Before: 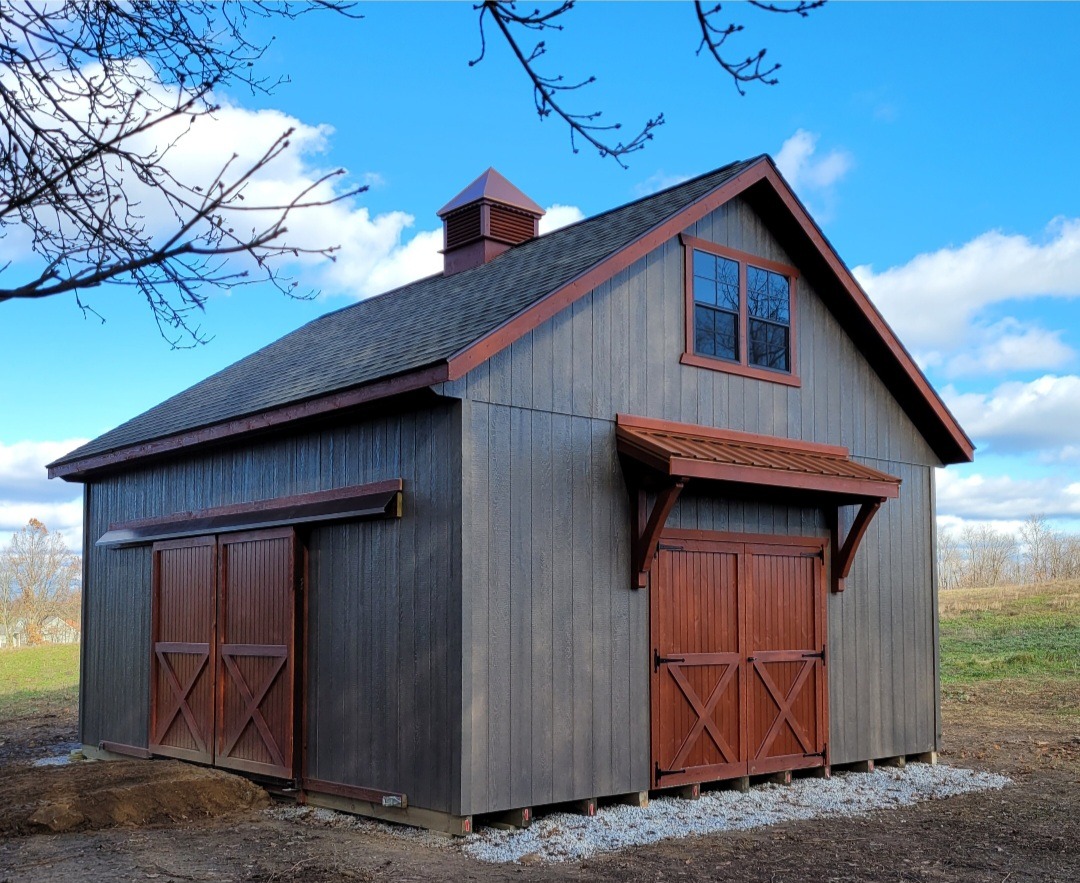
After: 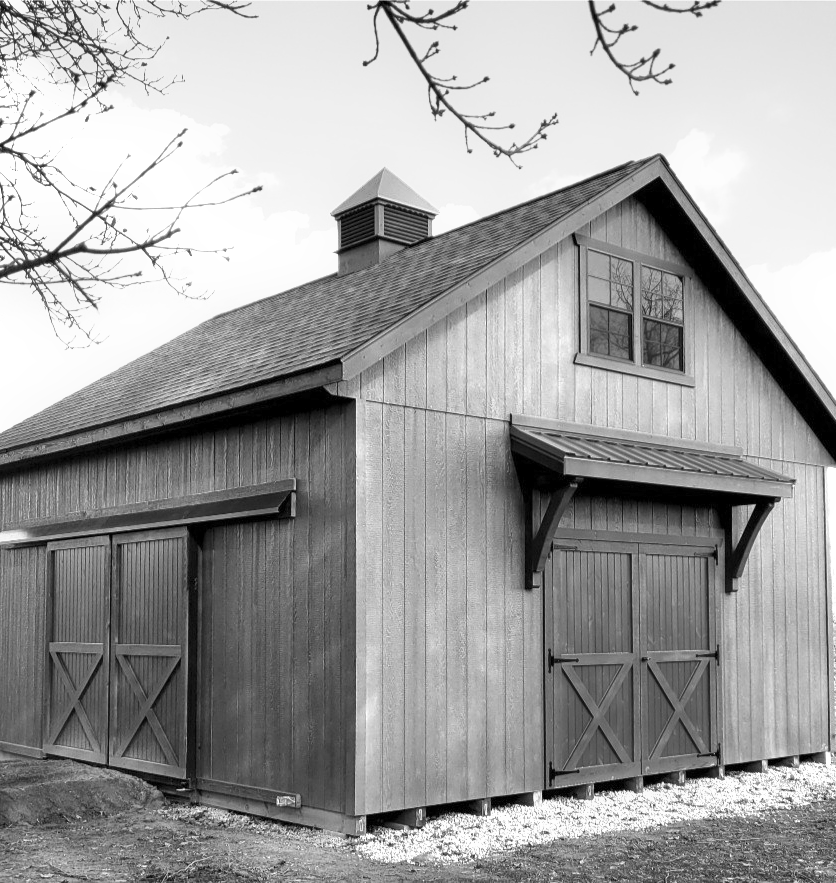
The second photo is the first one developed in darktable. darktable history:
exposure: exposure 1.5 EV, compensate highlight preservation false
crop: left 9.88%, right 12.664%
monochrome: a 0, b 0, size 0.5, highlights 0.57
velvia: on, module defaults
